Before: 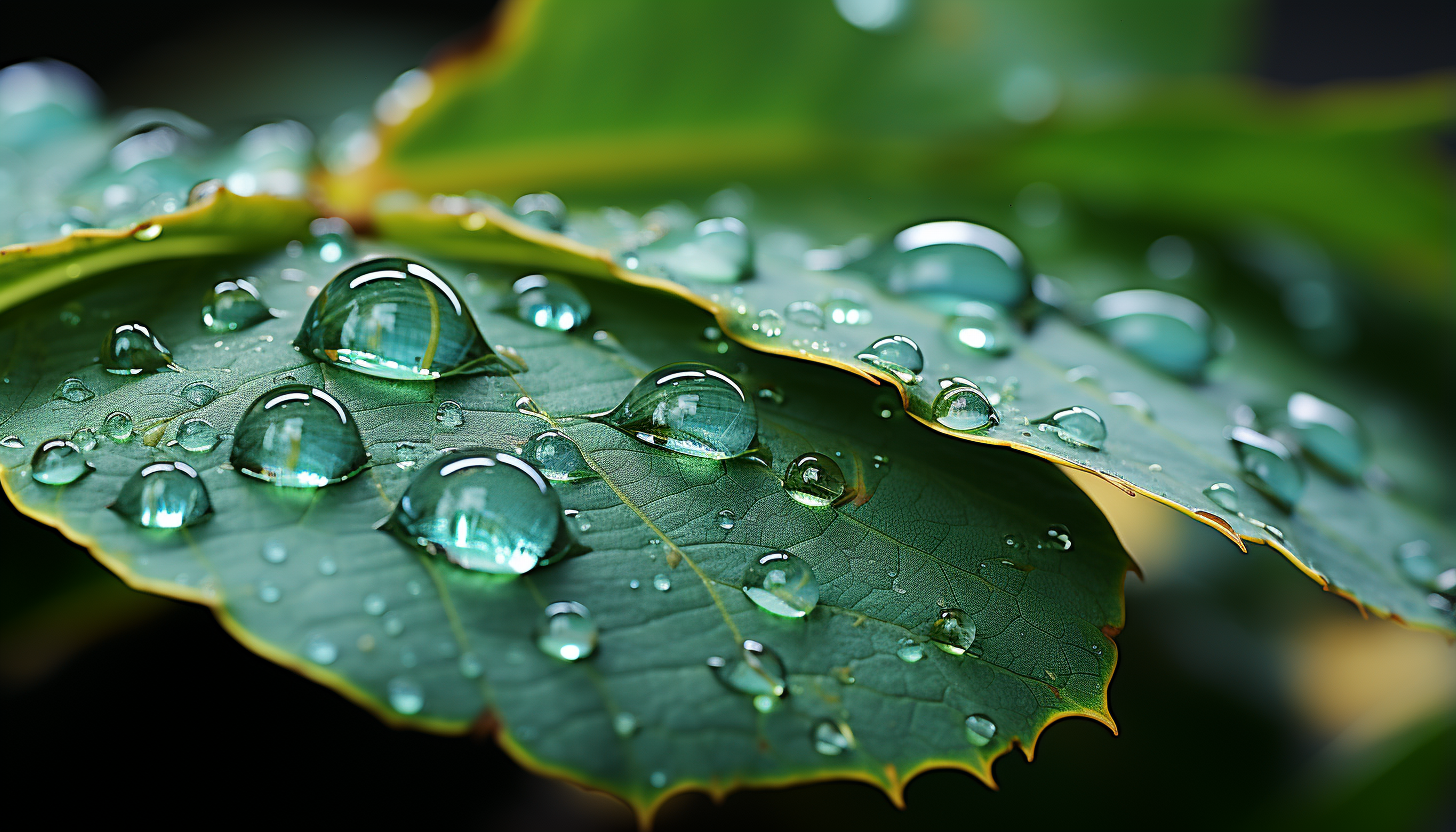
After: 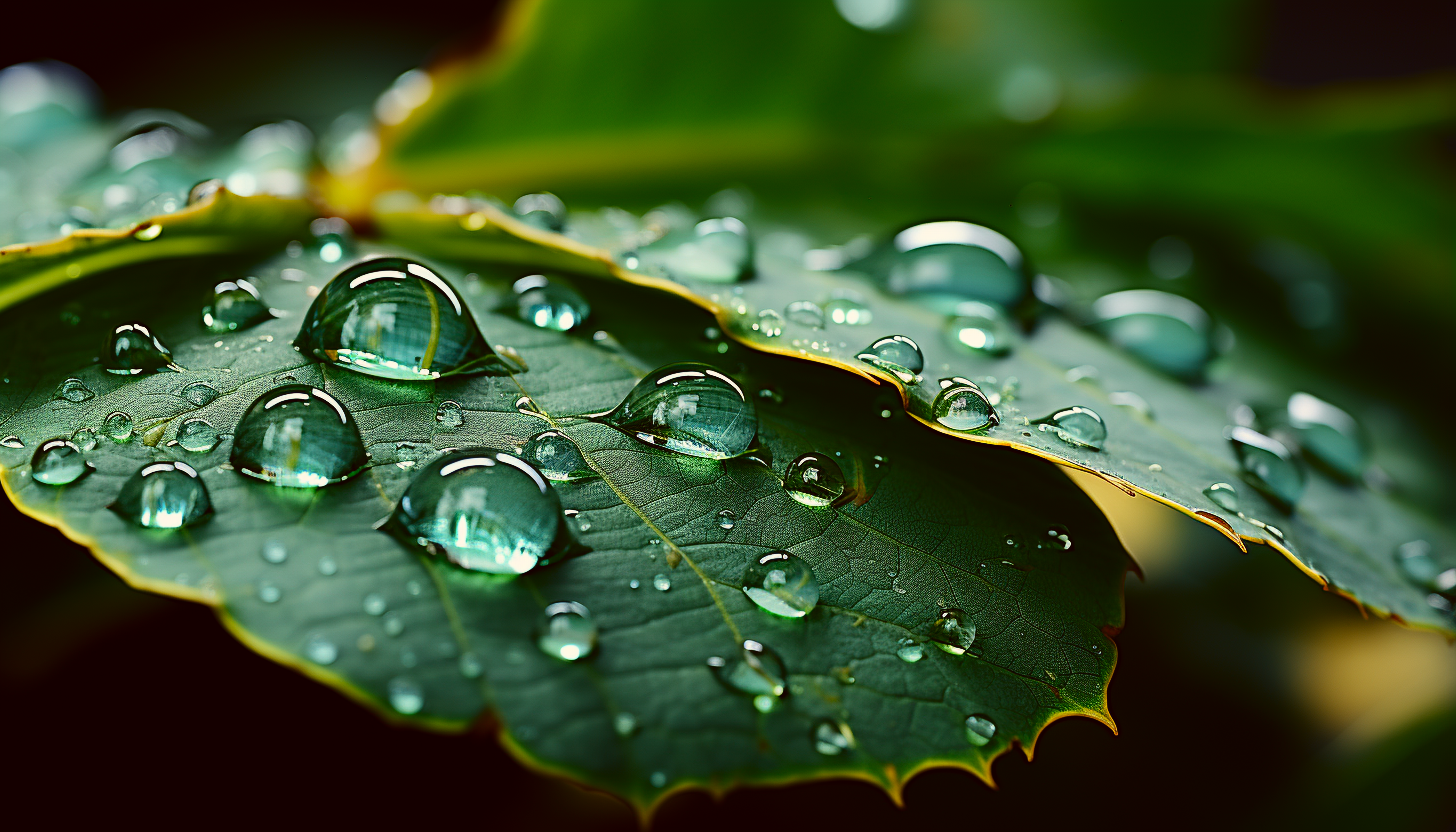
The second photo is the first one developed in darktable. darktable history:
contrast brightness saturation: contrast 0.2, brightness -0.11, saturation 0.1
color balance: lift [1.005, 1.002, 0.998, 0.998], gamma [1, 1.021, 1.02, 0.979], gain [0.923, 1.066, 1.056, 0.934]
